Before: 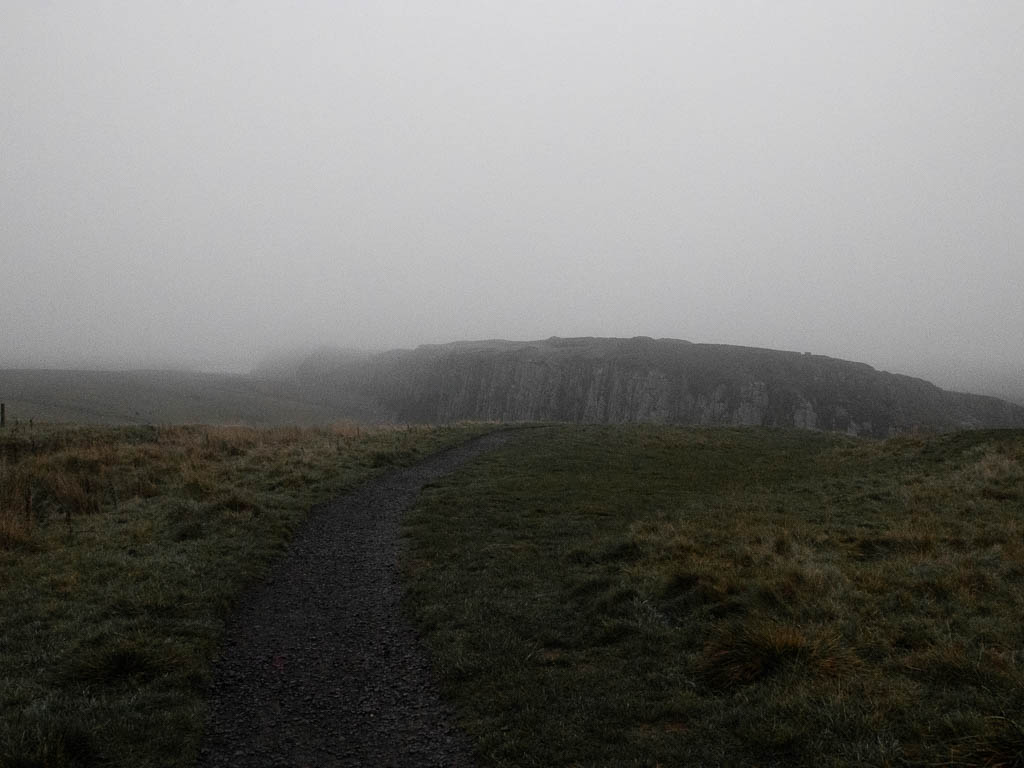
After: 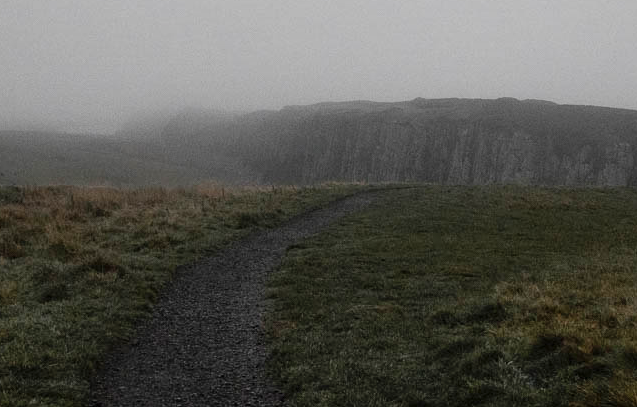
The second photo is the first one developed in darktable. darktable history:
shadows and highlights: soften with gaussian
crop: left 13.234%, top 31.227%, right 24.521%, bottom 15.677%
